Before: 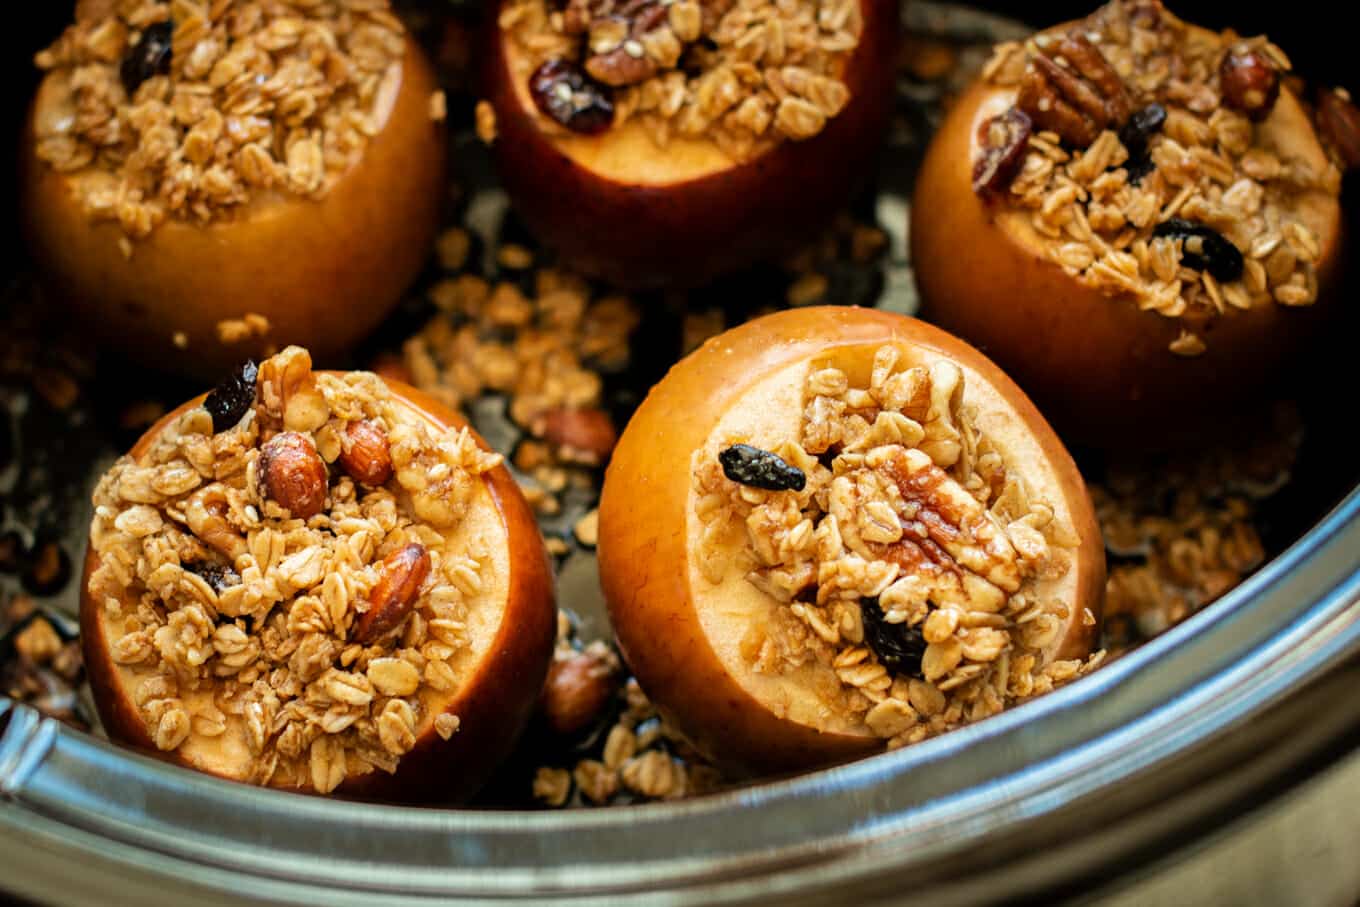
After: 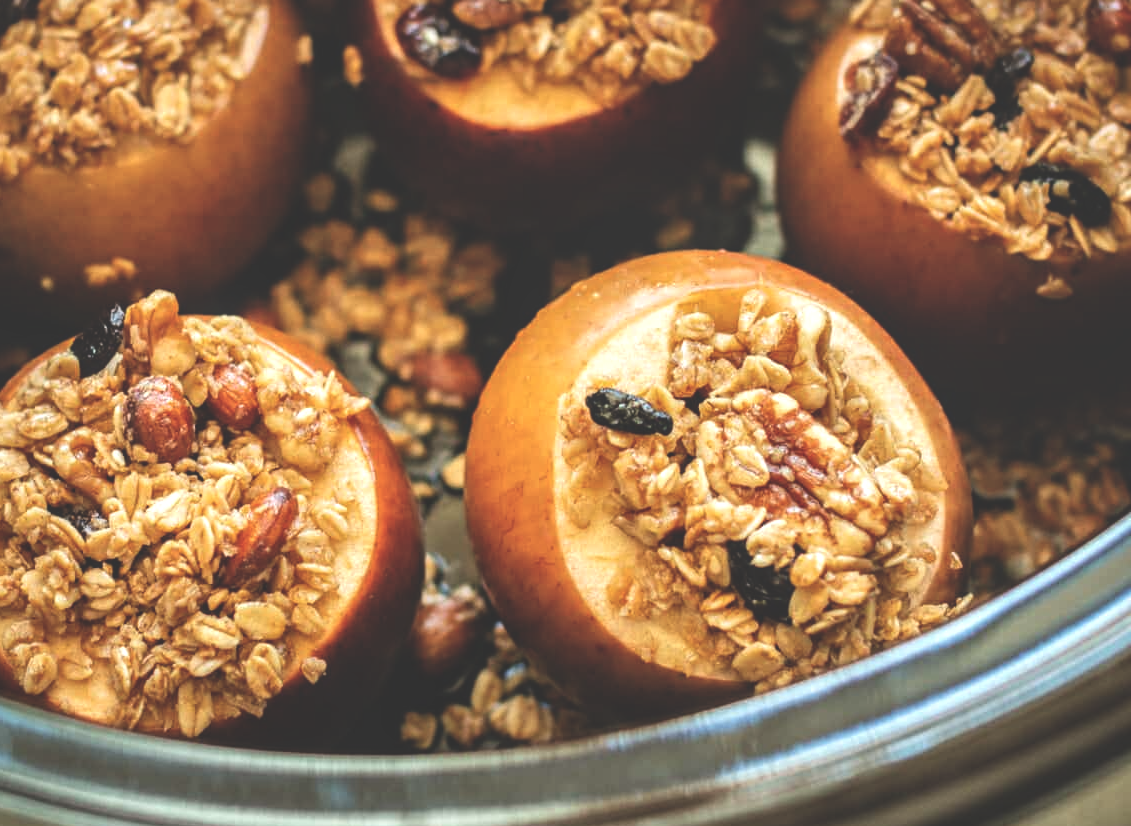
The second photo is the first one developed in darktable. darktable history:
local contrast: highlights 89%, shadows 83%
exposure: black level correction -0.04, exposure 0.061 EV, compensate highlight preservation false
crop: left 9.84%, top 6.216%, right 6.94%, bottom 2.613%
